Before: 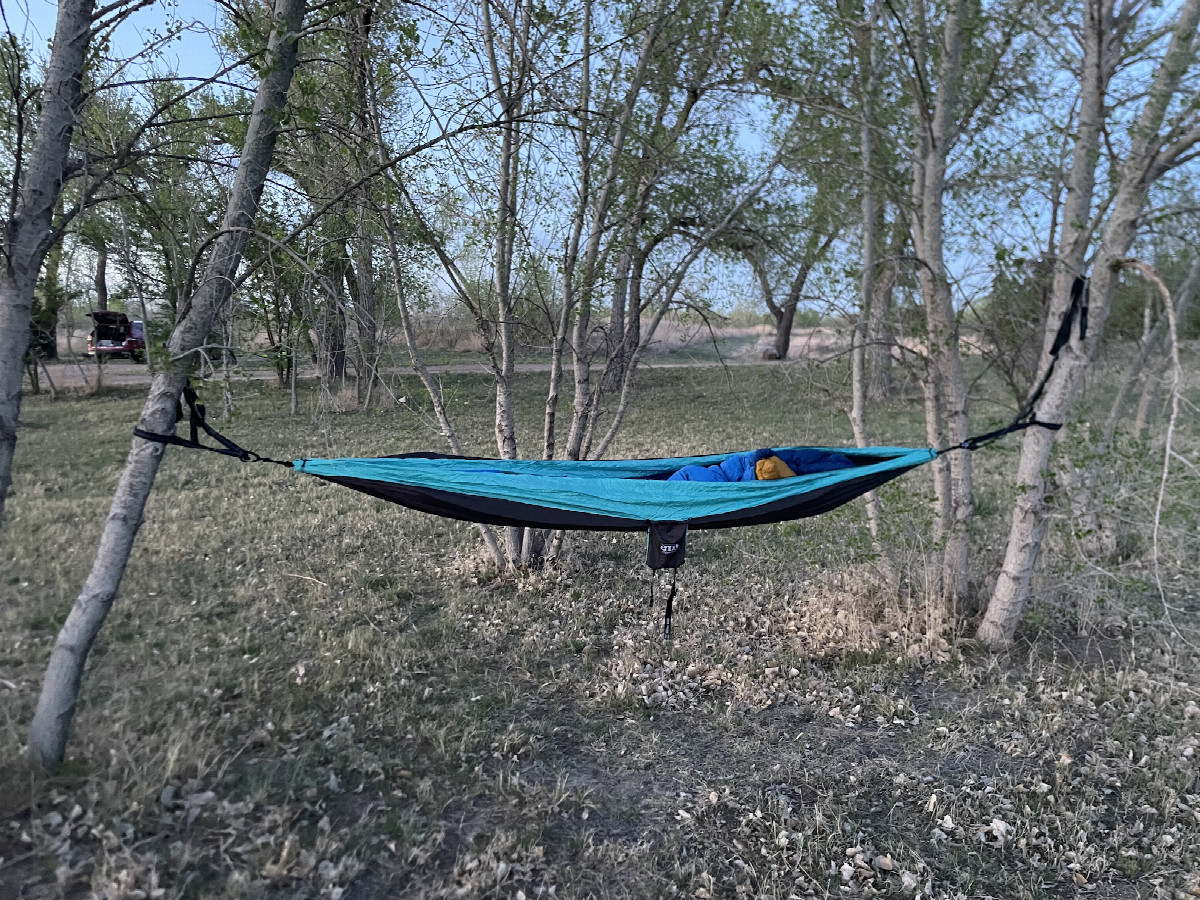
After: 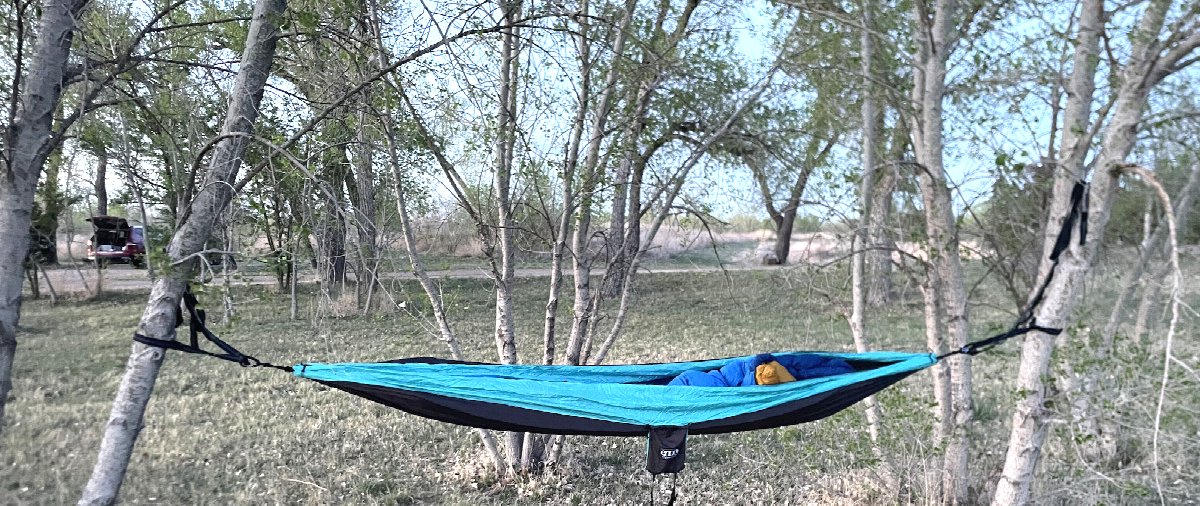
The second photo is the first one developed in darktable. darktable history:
exposure: black level correction -0.001, exposure 0.906 EV, compensate highlight preservation false
vignetting: fall-off start 85.63%, fall-off radius 80.4%, width/height ratio 1.213
crop and rotate: top 10.586%, bottom 33.18%
